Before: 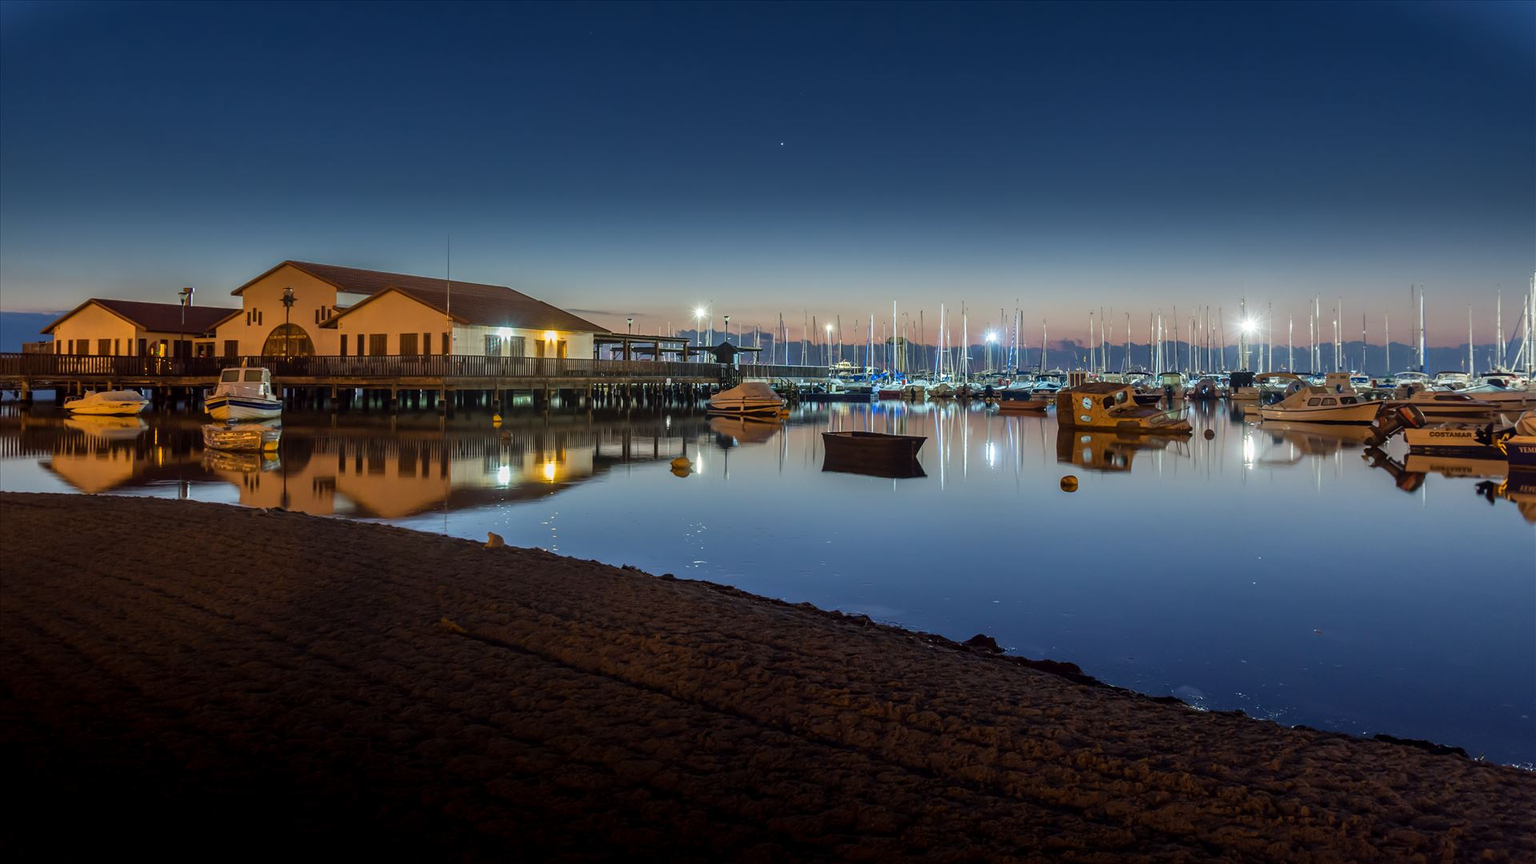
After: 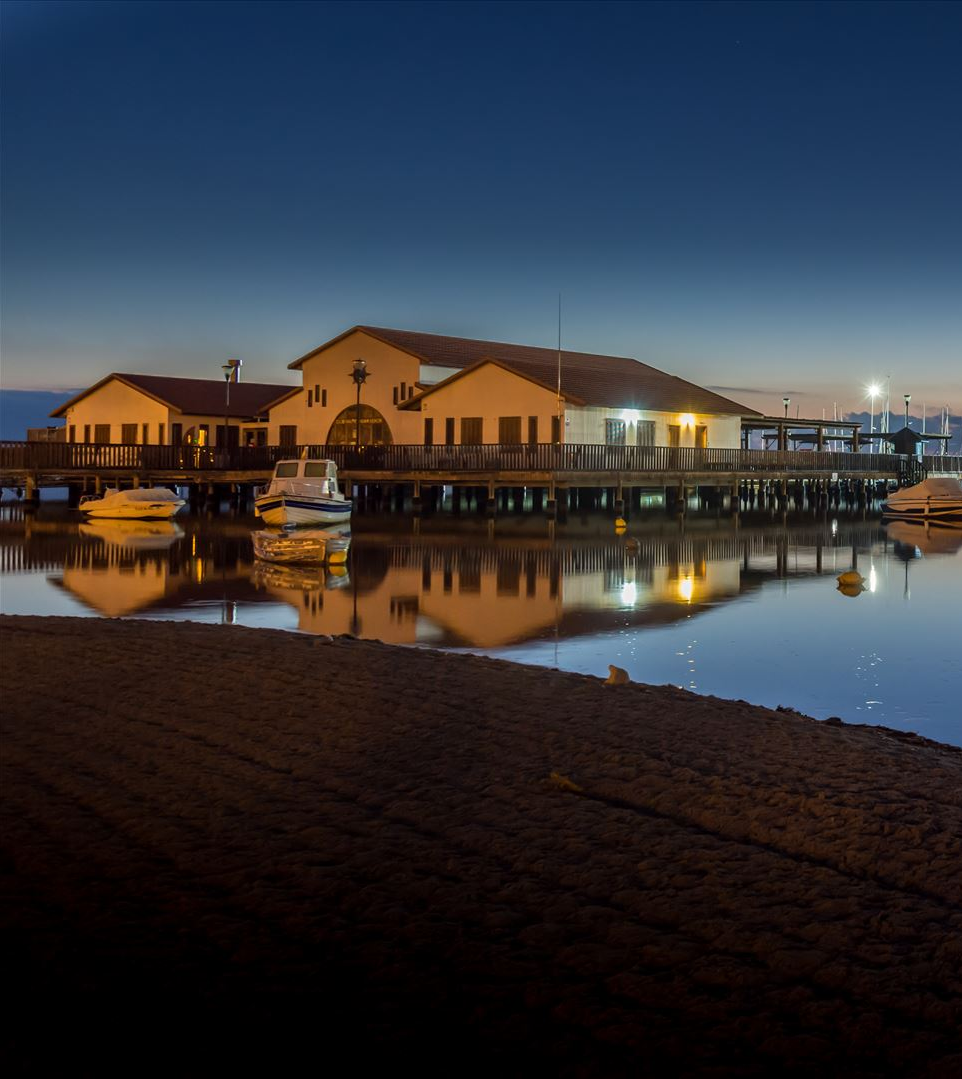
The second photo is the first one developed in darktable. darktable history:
crop and rotate: left 0.057%, top 0%, right 49.826%
